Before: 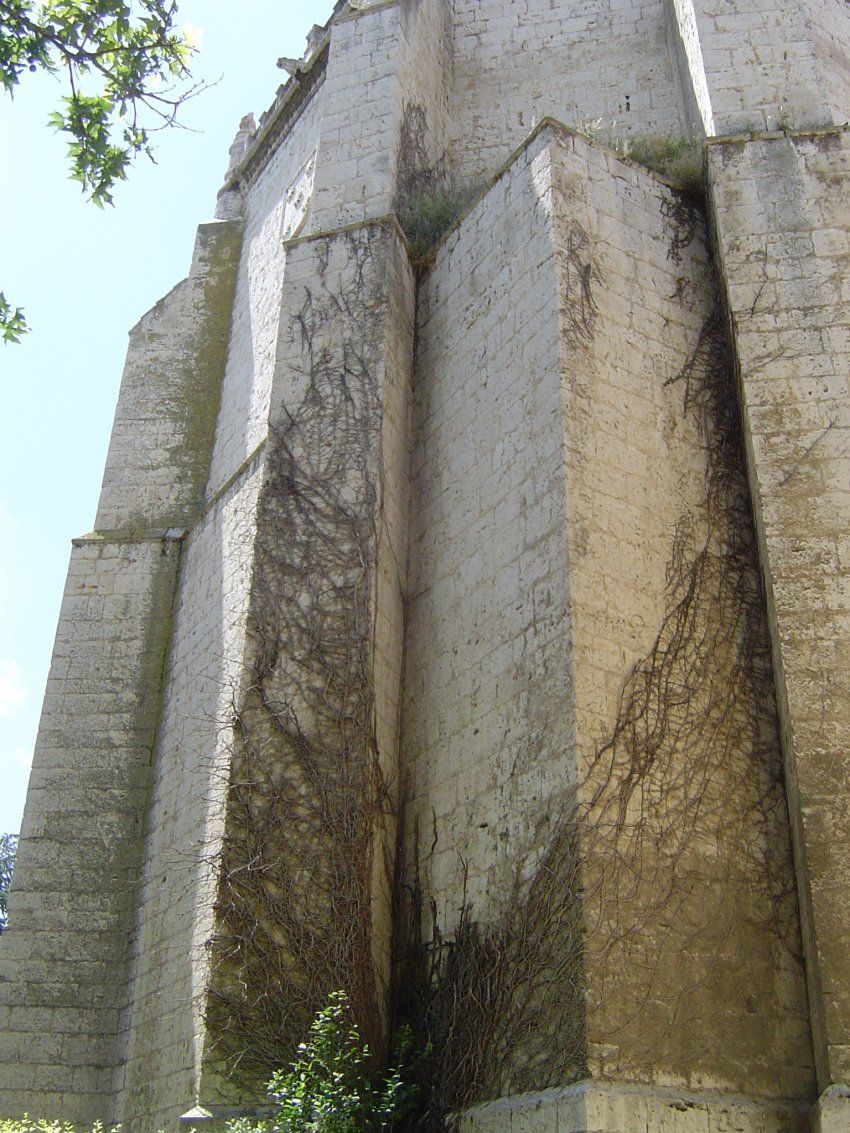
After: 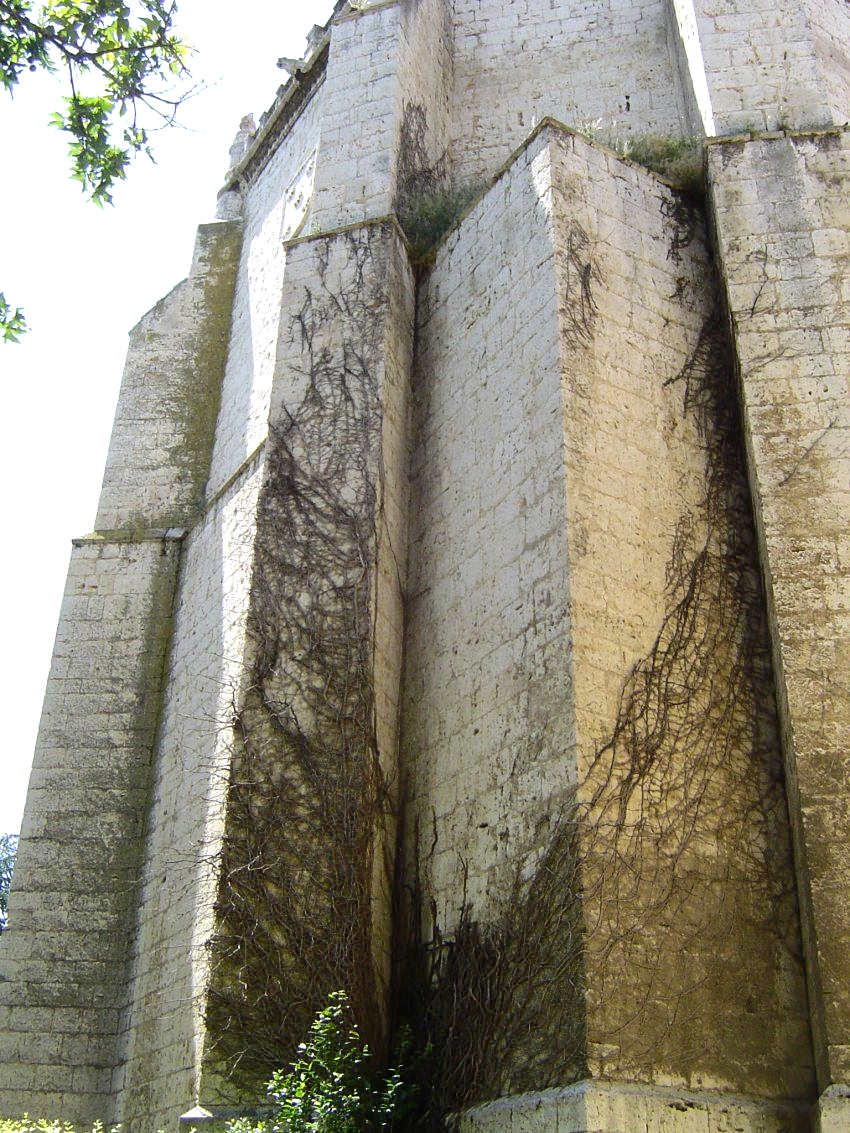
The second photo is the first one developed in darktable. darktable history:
color balance rgb: linear chroma grading › shadows -7.278%, linear chroma grading › highlights -5.883%, linear chroma grading › global chroma -10.083%, linear chroma grading › mid-tones -8.266%, perceptual saturation grading › global saturation 35.843%, perceptual brilliance grading › highlights 17.014%, perceptual brilliance grading › mid-tones 31.071%, perceptual brilliance grading › shadows -30.869%, global vibrance 19.216%
